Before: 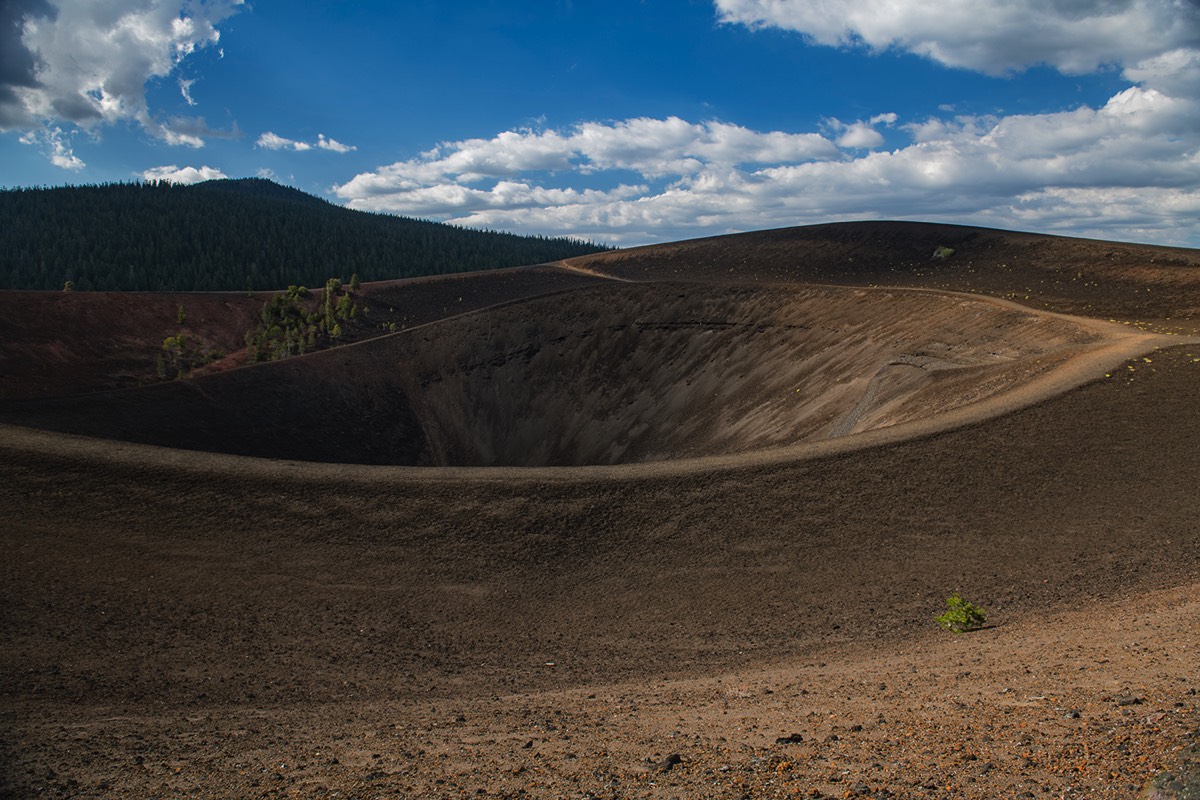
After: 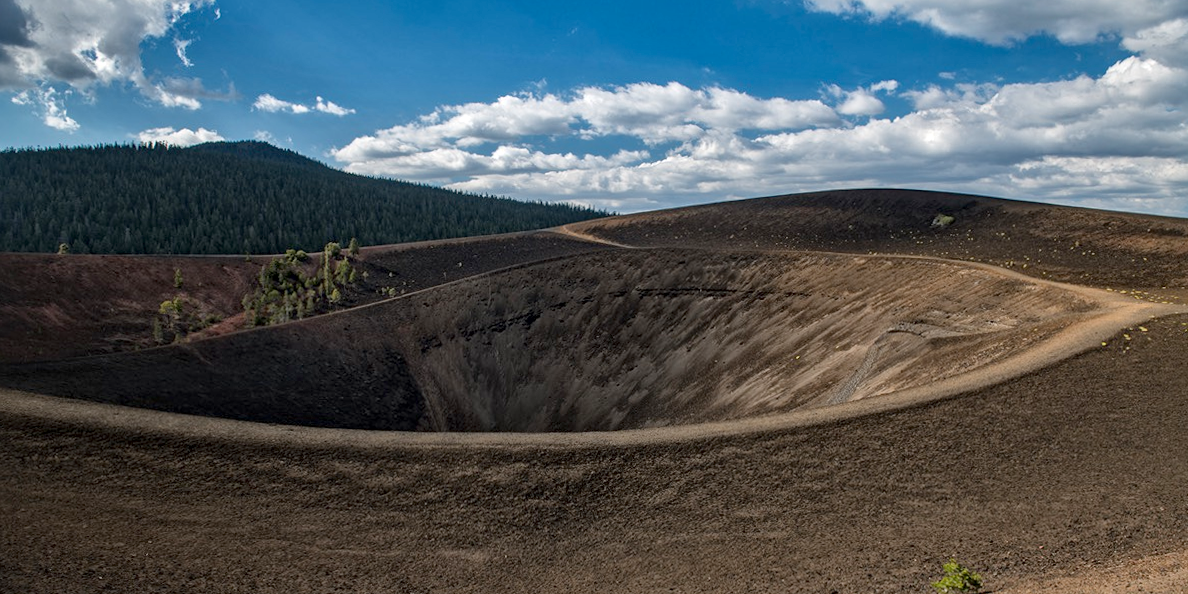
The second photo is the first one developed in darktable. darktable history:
rotate and perspective: rotation 0.174°, lens shift (vertical) 0.013, lens shift (horizontal) 0.019, shear 0.001, automatic cropping original format, crop left 0.007, crop right 0.991, crop top 0.016, crop bottom 0.997
crop: top 3.857%, bottom 21.132%
local contrast: mode bilateral grid, contrast 20, coarseness 19, detail 163%, midtone range 0.2
